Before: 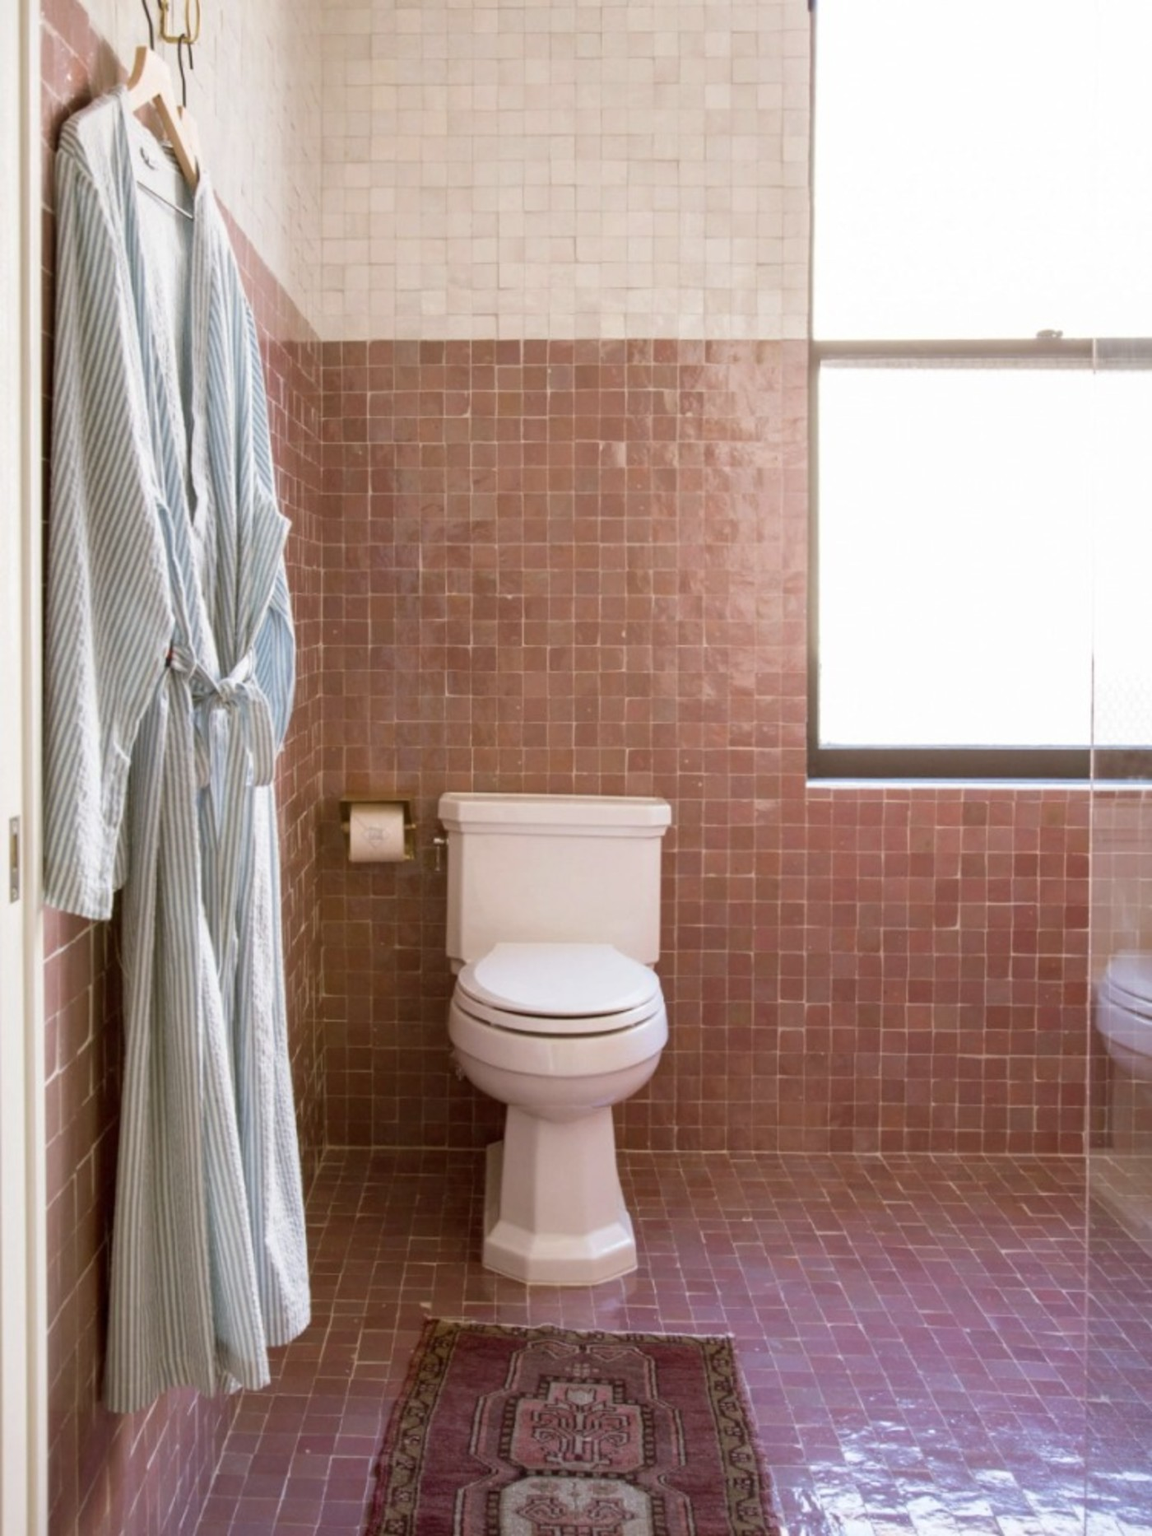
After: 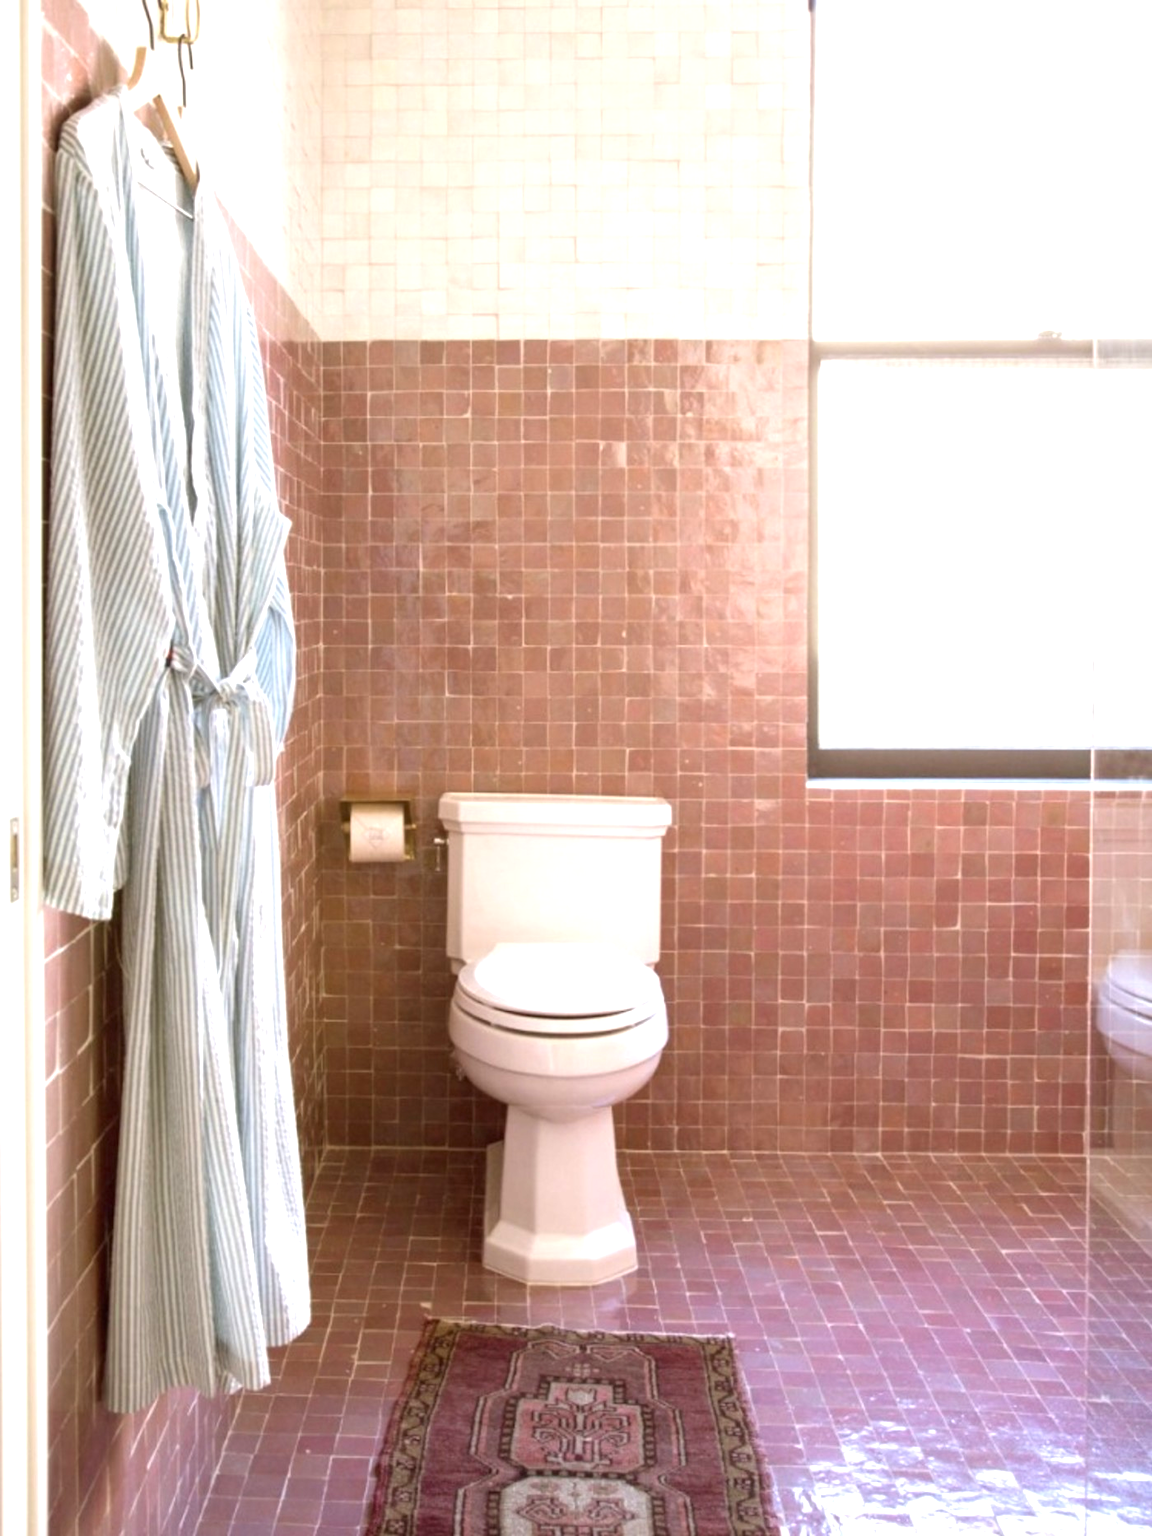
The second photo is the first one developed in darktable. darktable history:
exposure: black level correction -0.001, exposure 0.9 EV, compensate highlight preservation false
